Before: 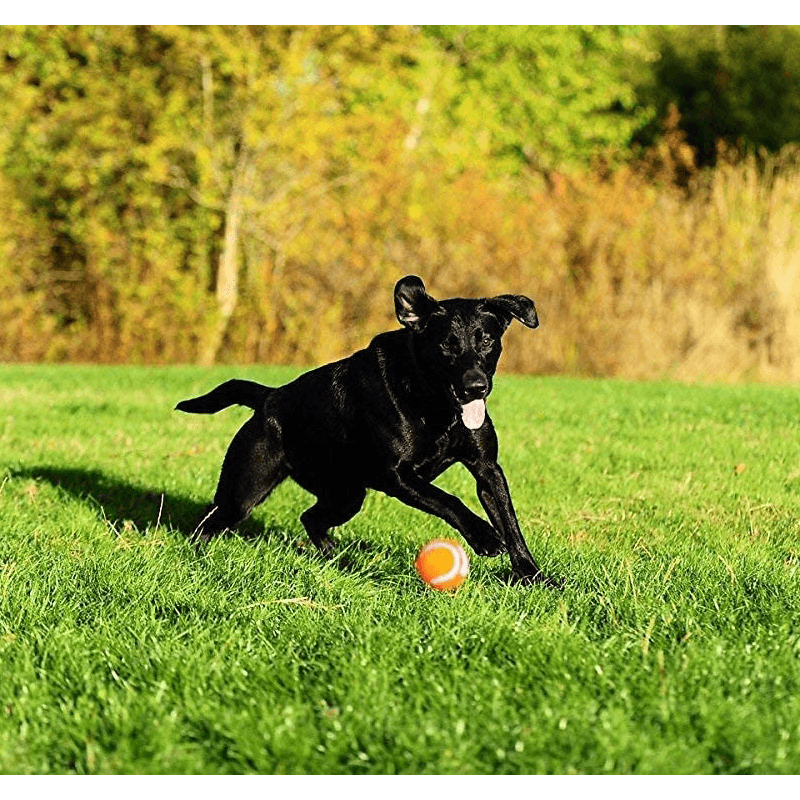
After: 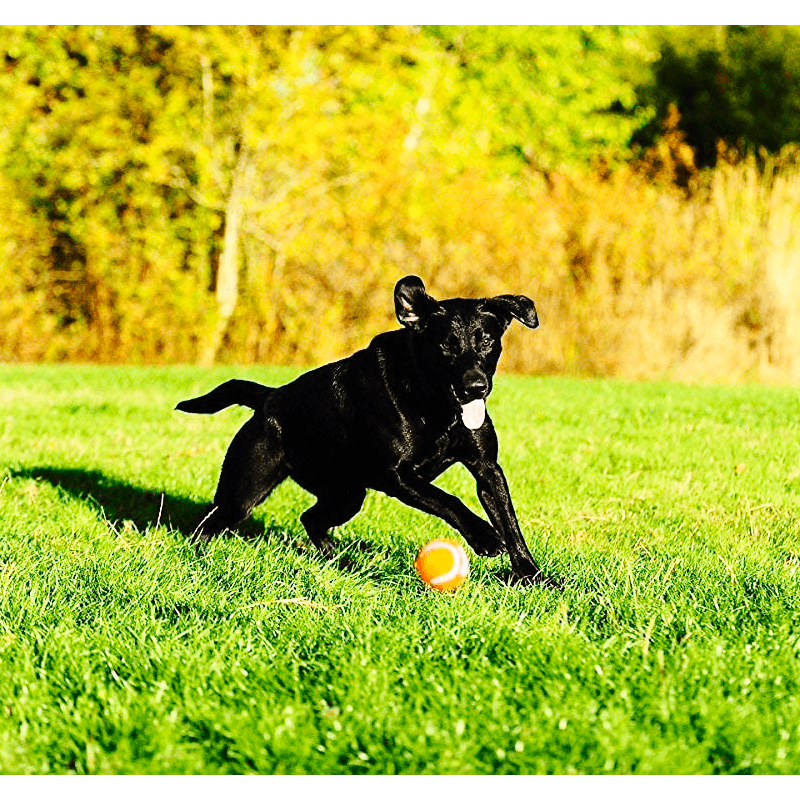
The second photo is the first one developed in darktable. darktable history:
base curve: curves: ch0 [(0, 0) (0.032, 0.025) (0.121, 0.166) (0.206, 0.329) (0.605, 0.79) (1, 1)], preserve colors none
contrast brightness saturation: contrast 0.1, brightness 0.03, saturation 0.09
